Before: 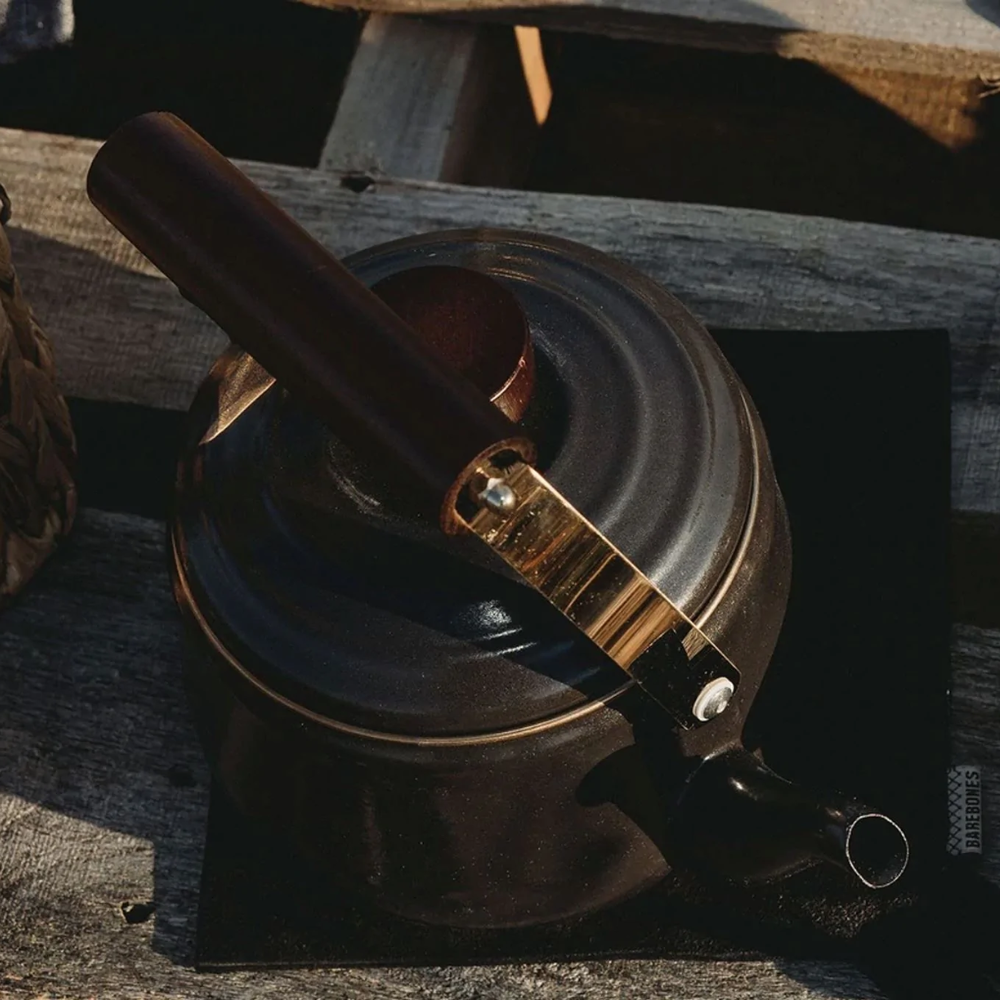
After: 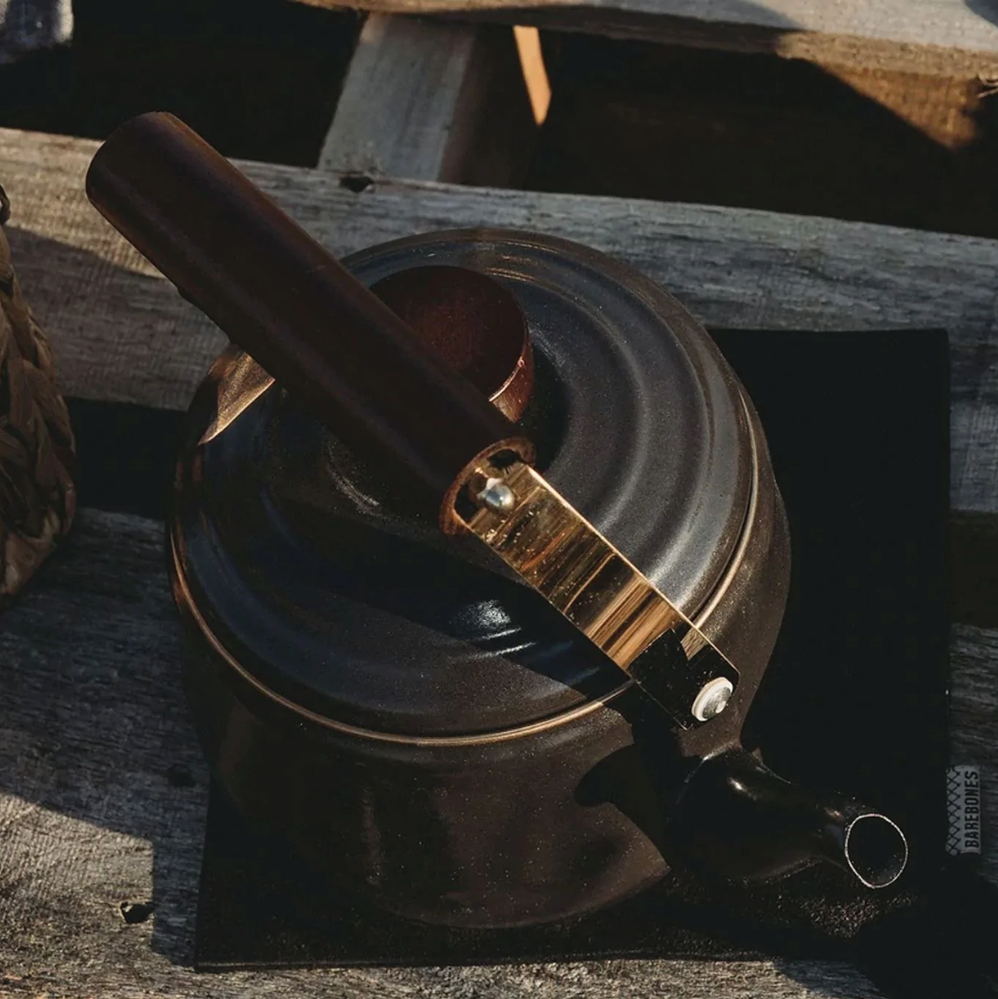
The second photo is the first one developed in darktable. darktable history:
contrast brightness saturation: contrast 0.05, brightness 0.06, saturation 0.01
crop and rotate: left 0.126%
